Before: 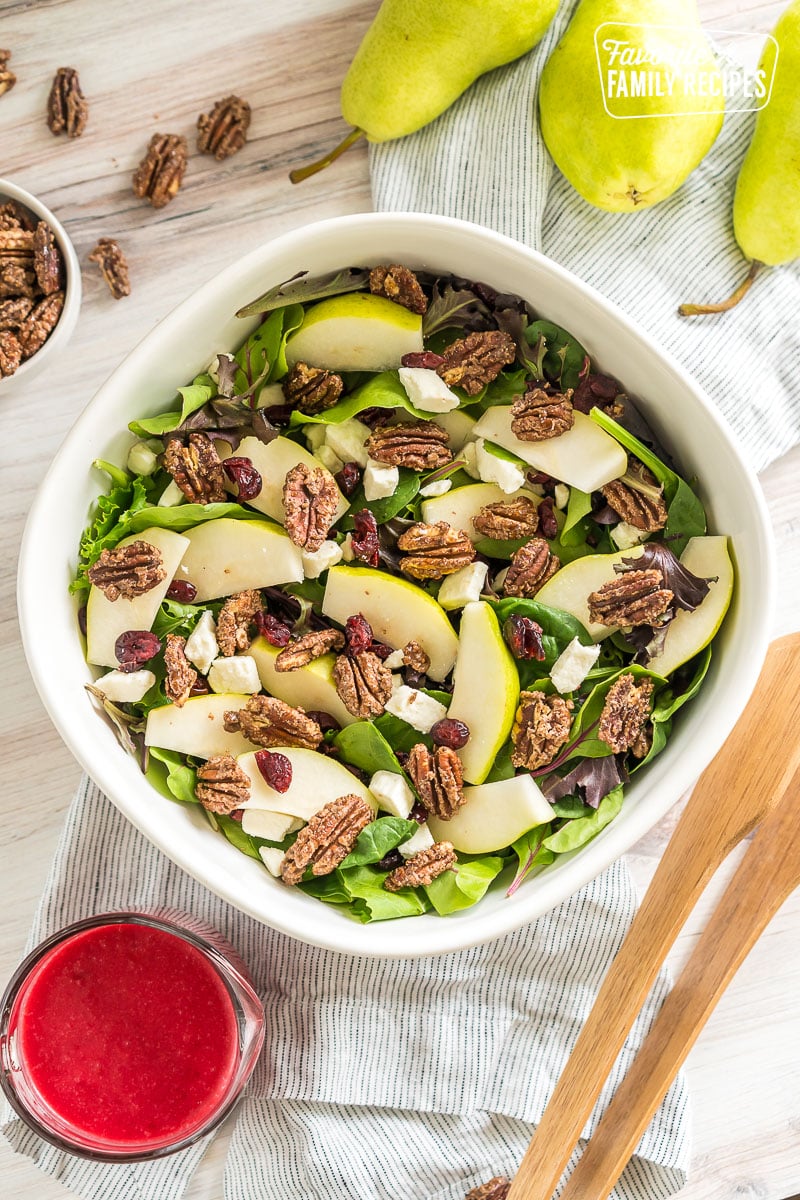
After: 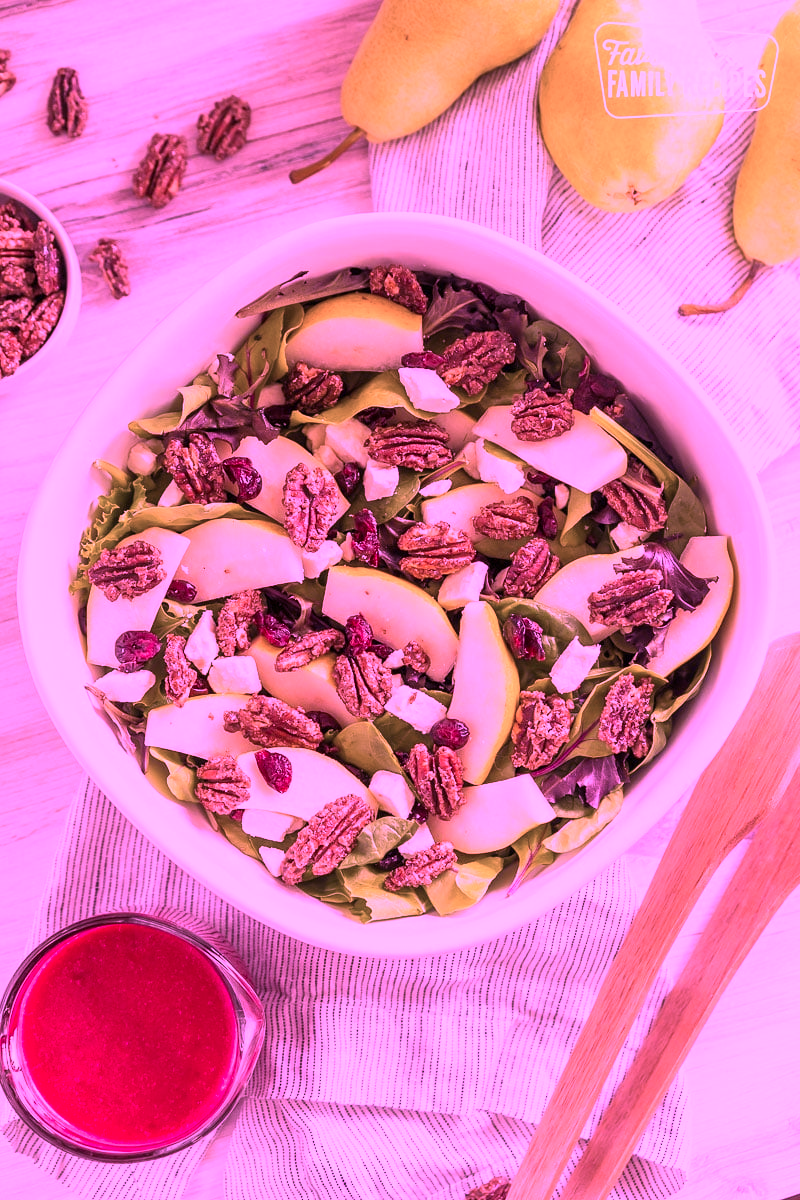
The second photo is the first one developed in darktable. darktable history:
color calibration: illuminant custom, x 0.263, y 0.52, temperature 7031.25 K
